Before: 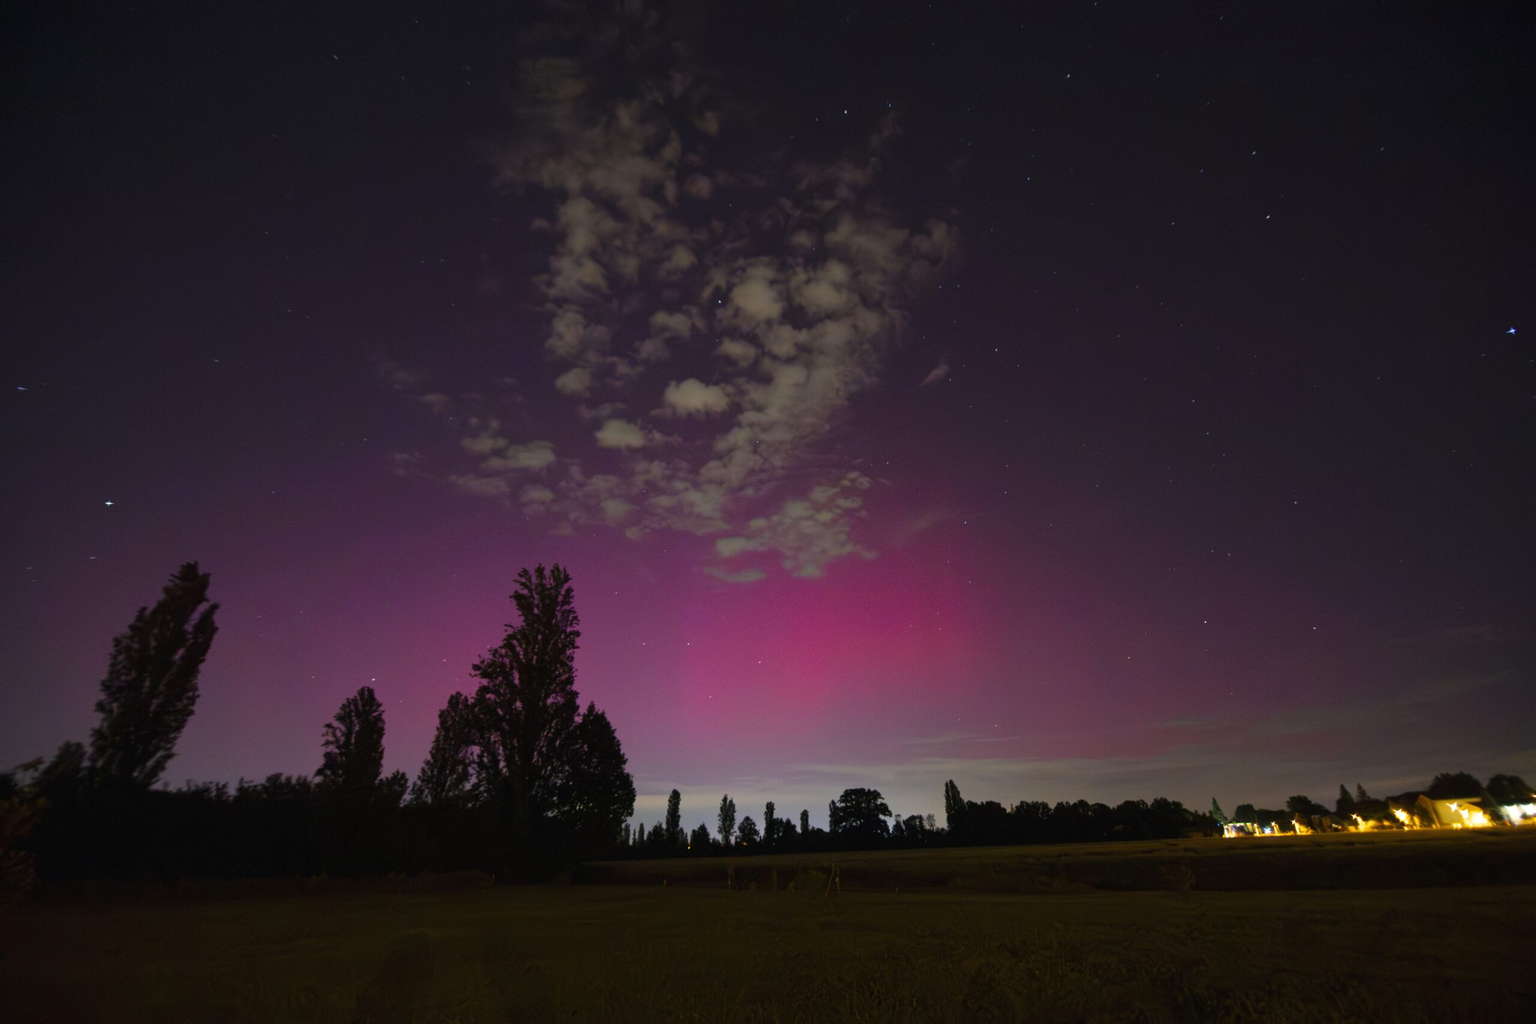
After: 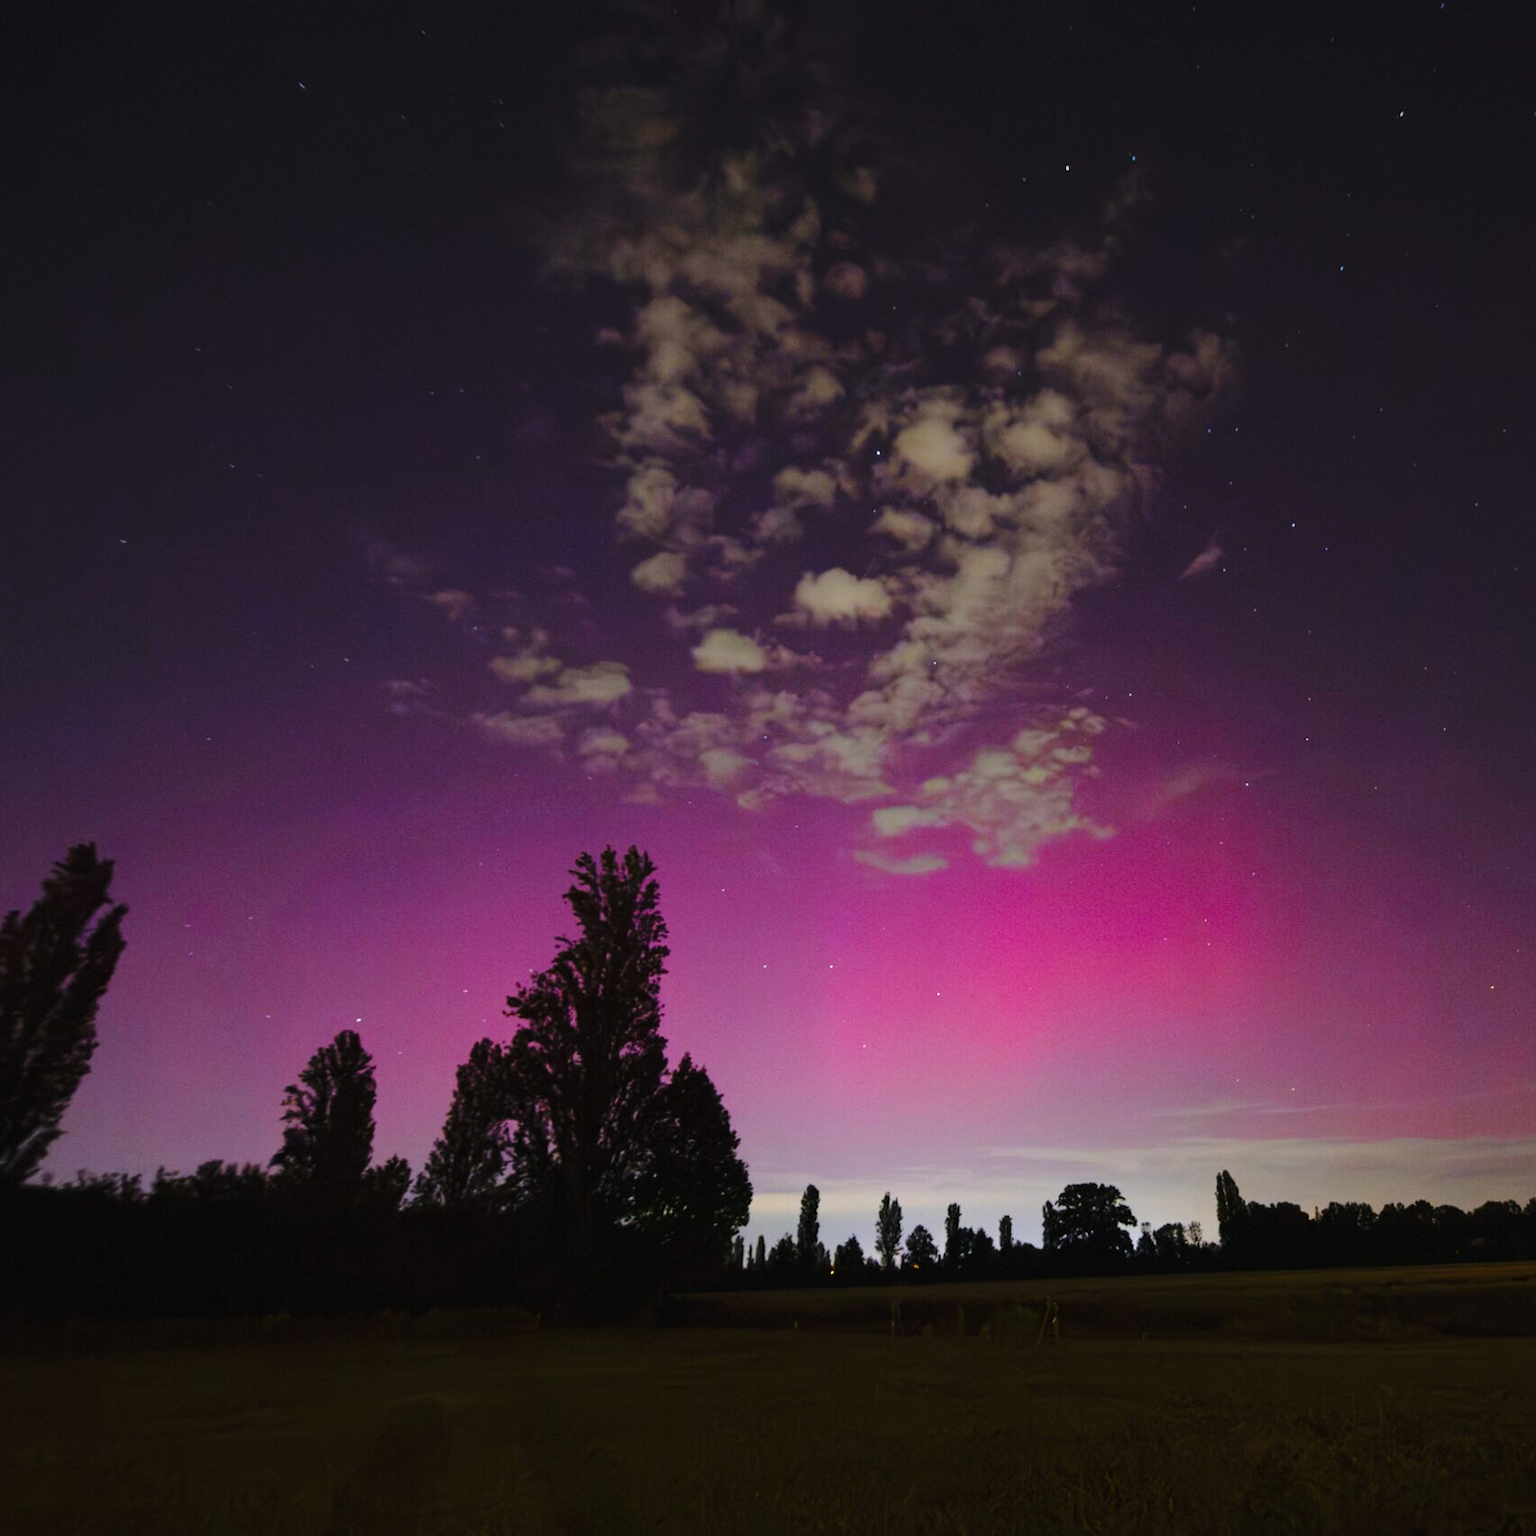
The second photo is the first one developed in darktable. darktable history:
base curve: curves: ch0 [(0, 0) (0.028, 0.03) (0.121, 0.232) (0.46, 0.748) (0.859, 0.968) (1, 1)], preserve colors none
crop and rotate: left 8.786%, right 24.548%
